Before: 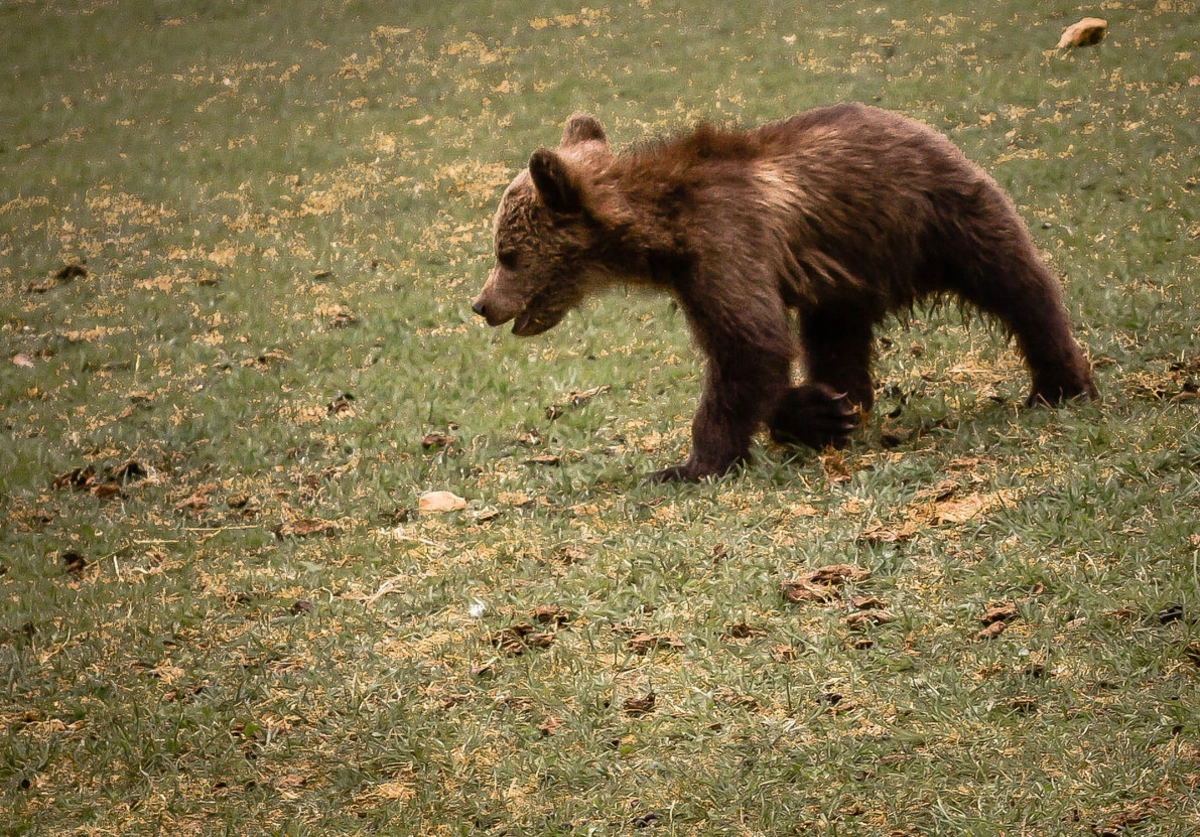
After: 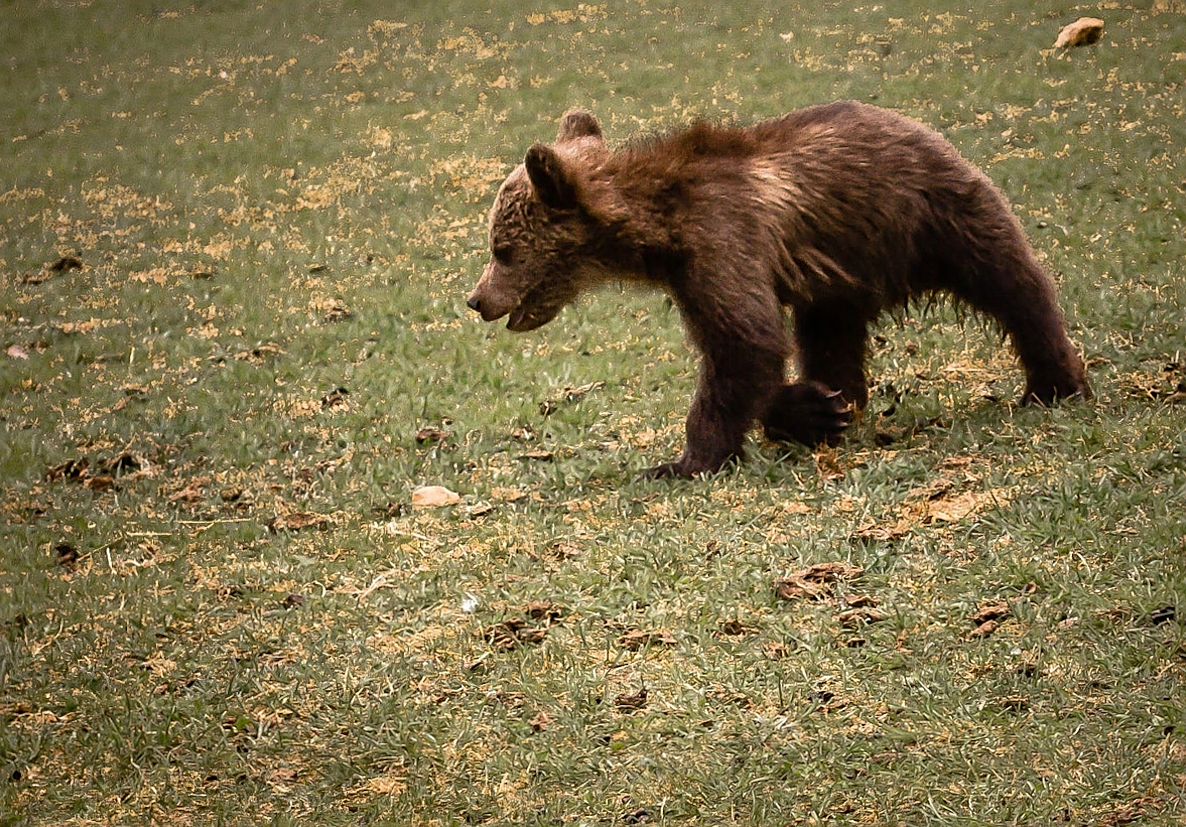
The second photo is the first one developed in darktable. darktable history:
crop and rotate: angle -0.442°
sharpen: on, module defaults
